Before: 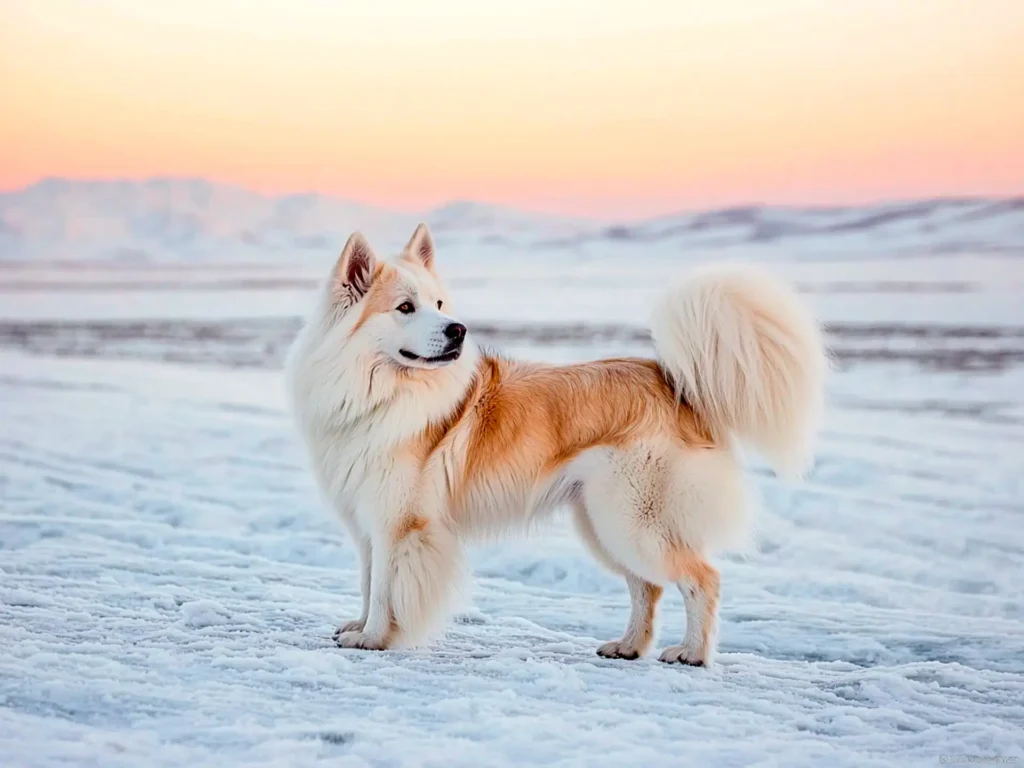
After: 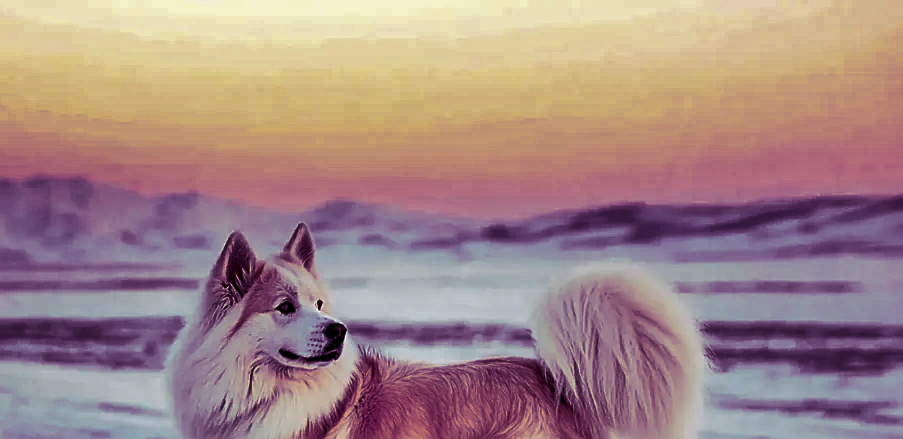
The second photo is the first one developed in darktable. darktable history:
crop and rotate: left 11.812%, bottom 42.776%
shadows and highlights: shadows 19.13, highlights -83.41, soften with gaussian
sharpen: on, module defaults
split-toning: shadows › hue 277.2°, shadows › saturation 0.74
